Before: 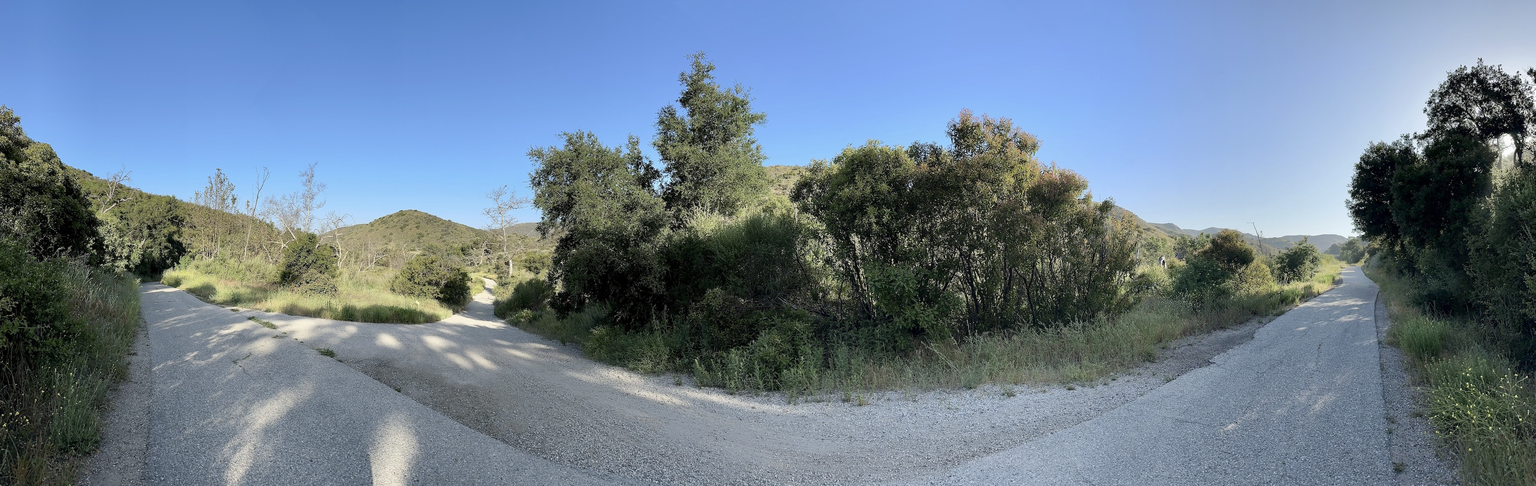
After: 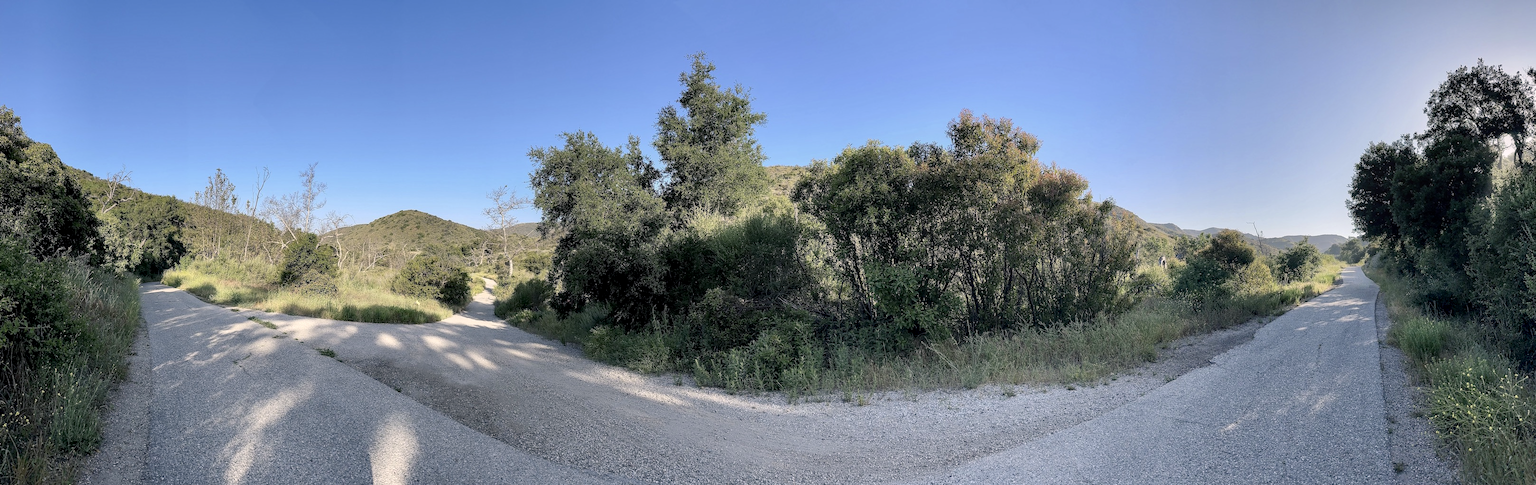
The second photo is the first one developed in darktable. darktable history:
shadows and highlights: radius 125.46, shadows 30.51, highlights -30.51, low approximation 0.01, soften with gaussian
color balance rgb: shadows lift › chroma 1.41%, shadows lift › hue 260°, power › chroma 0.5%, power › hue 260°, highlights gain › chroma 1%, highlights gain › hue 27°, saturation formula JzAzBz (2021)
local contrast: on, module defaults
